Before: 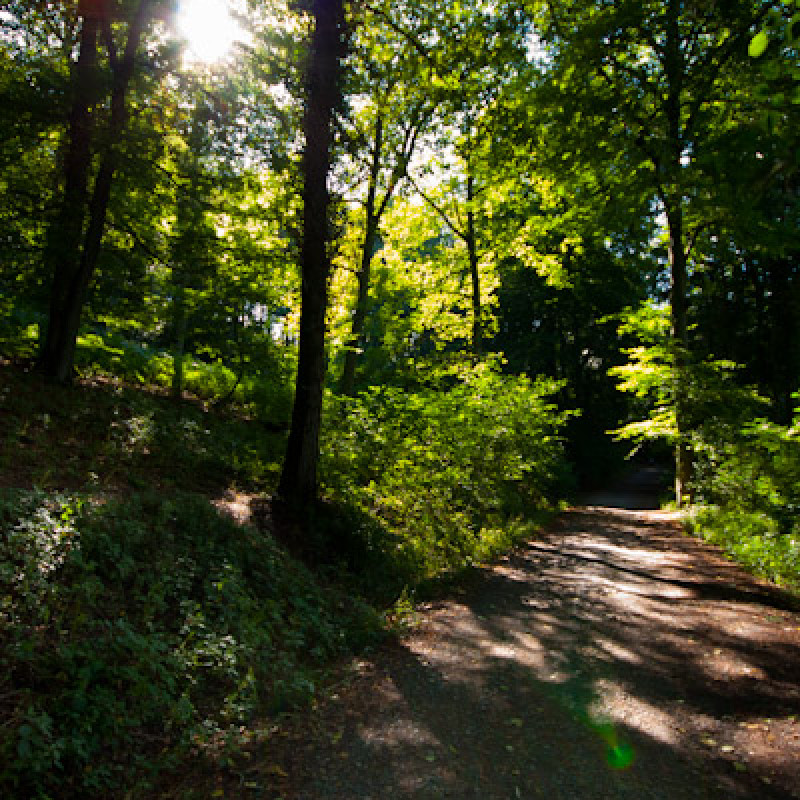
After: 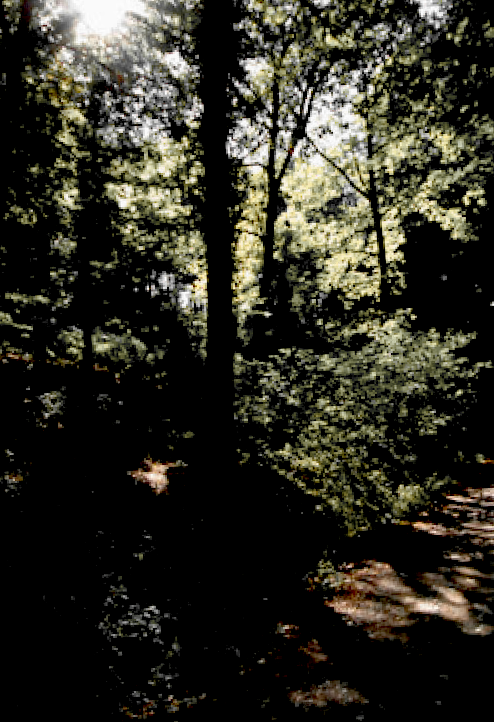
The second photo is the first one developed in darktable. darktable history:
color zones: curves: ch0 [(0, 0.447) (0.184, 0.543) (0.323, 0.476) (0.429, 0.445) (0.571, 0.443) (0.714, 0.451) (0.857, 0.452) (1, 0.447)]; ch1 [(0, 0.464) (0.176, 0.46) (0.287, 0.177) (0.429, 0.002) (0.571, 0) (0.714, 0) (0.857, 0) (1, 0.464)], mix 20%
exposure: black level correction 0.047, exposure 0.013 EV, compensate highlight preservation false
crop: left 10.644%, right 26.528%
rotate and perspective: rotation -3°, crop left 0.031, crop right 0.968, crop top 0.07, crop bottom 0.93
white balance: red 0.978, blue 0.999
